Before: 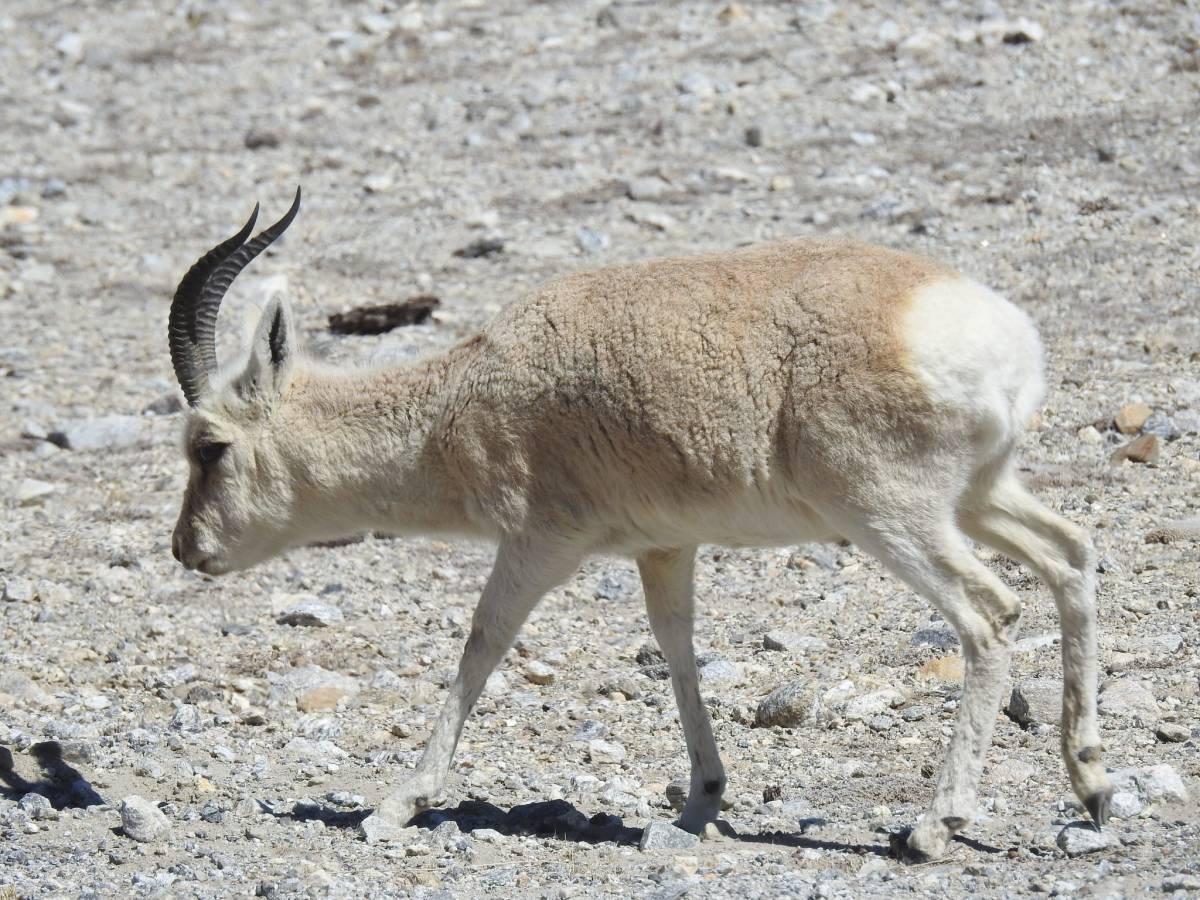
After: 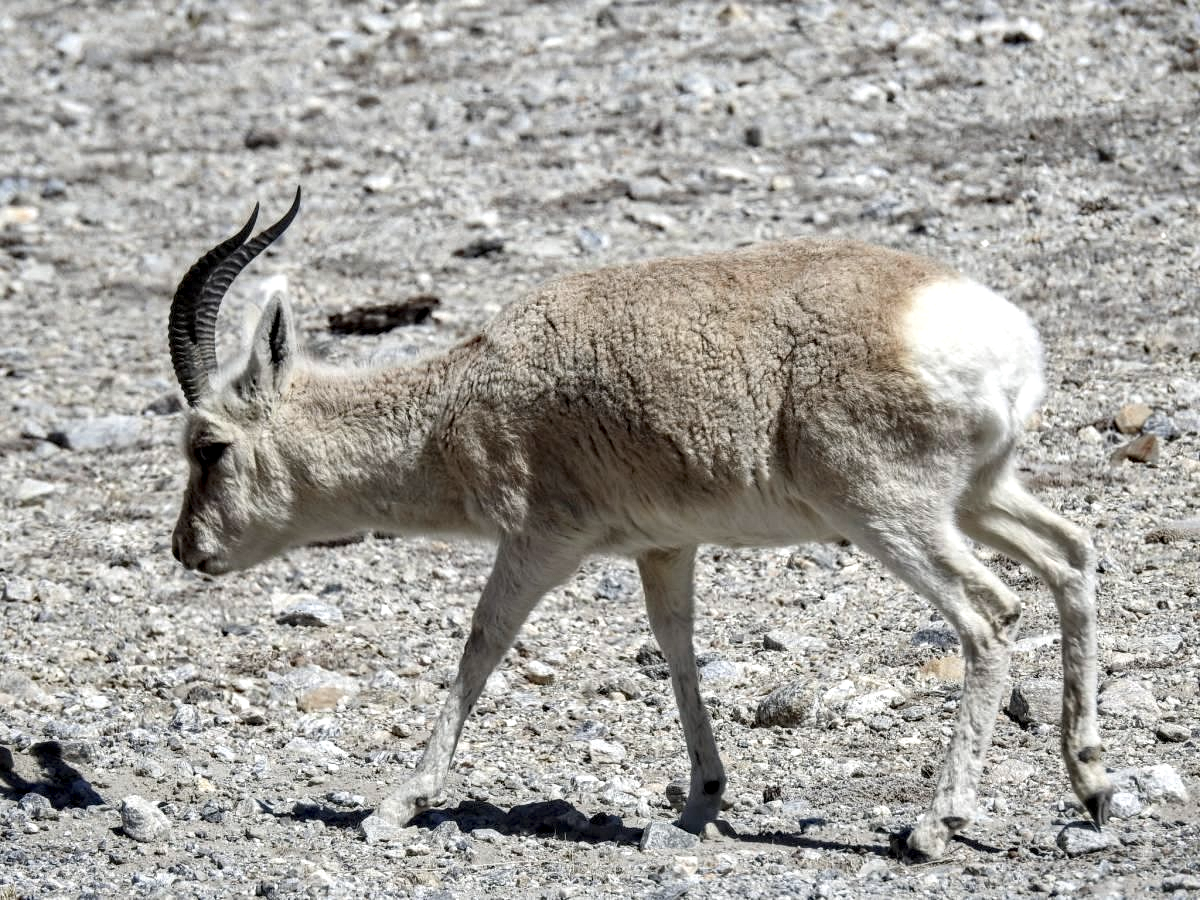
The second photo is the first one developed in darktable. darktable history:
local contrast: highlights 60%, shadows 59%, detail 160%
haze removal: compatibility mode true, adaptive false
color zones: curves: ch0 [(0, 0.5) (0.125, 0.4) (0.25, 0.5) (0.375, 0.4) (0.5, 0.4) (0.625, 0.35) (0.75, 0.35) (0.875, 0.5)]; ch1 [(0, 0.35) (0.125, 0.45) (0.25, 0.35) (0.375, 0.35) (0.5, 0.35) (0.625, 0.35) (0.75, 0.45) (0.875, 0.35)]; ch2 [(0, 0.6) (0.125, 0.5) (0.25, 0.5) (0.375, 0.6) (0.5, 0.6) (0.625, 0.5) (0.75, 0.5) (0.875, 0.5)]
